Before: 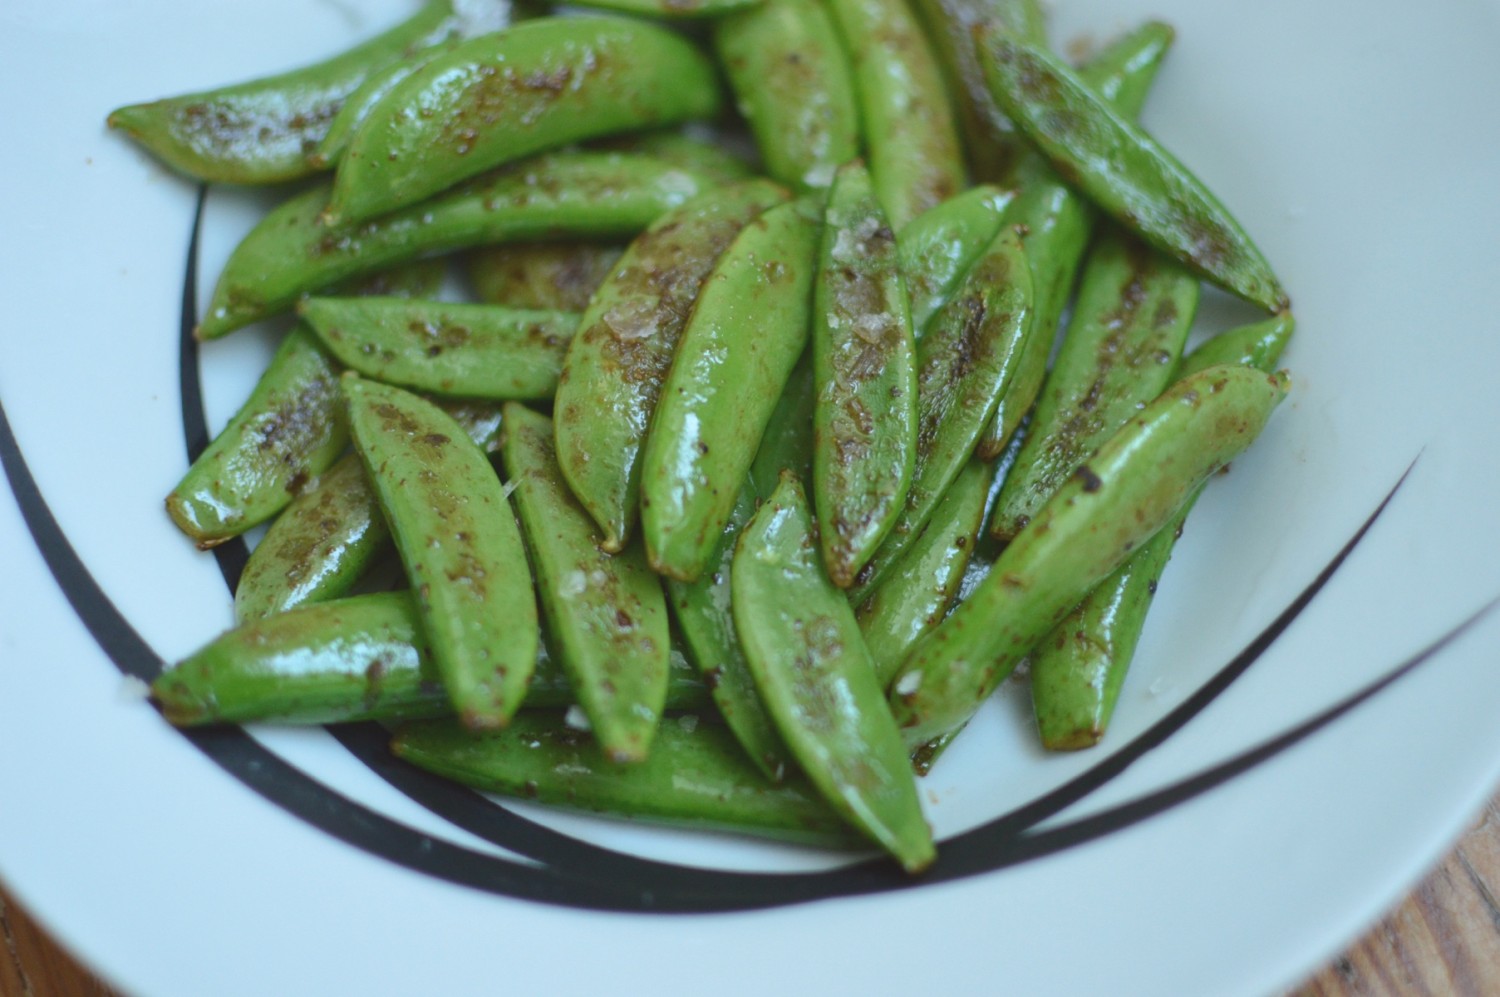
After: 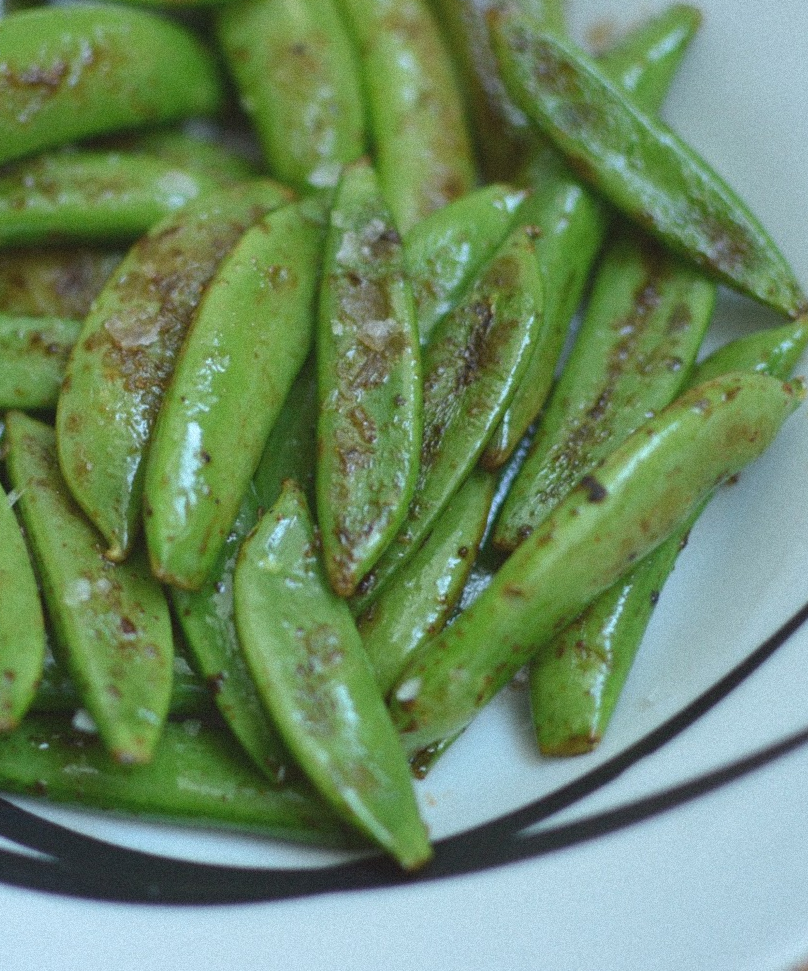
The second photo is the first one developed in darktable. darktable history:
crop: left 31.458%, top 0%, right 11.876%
grain: mid-tones bias 0%
rotate and perspective: rotation 0.074°, lens shift (vertical) 0.096, lens shift (horizontal) -0.041, crop left 0.043, crop right 0.952, crop top 0.024, crop bottom 0.979
